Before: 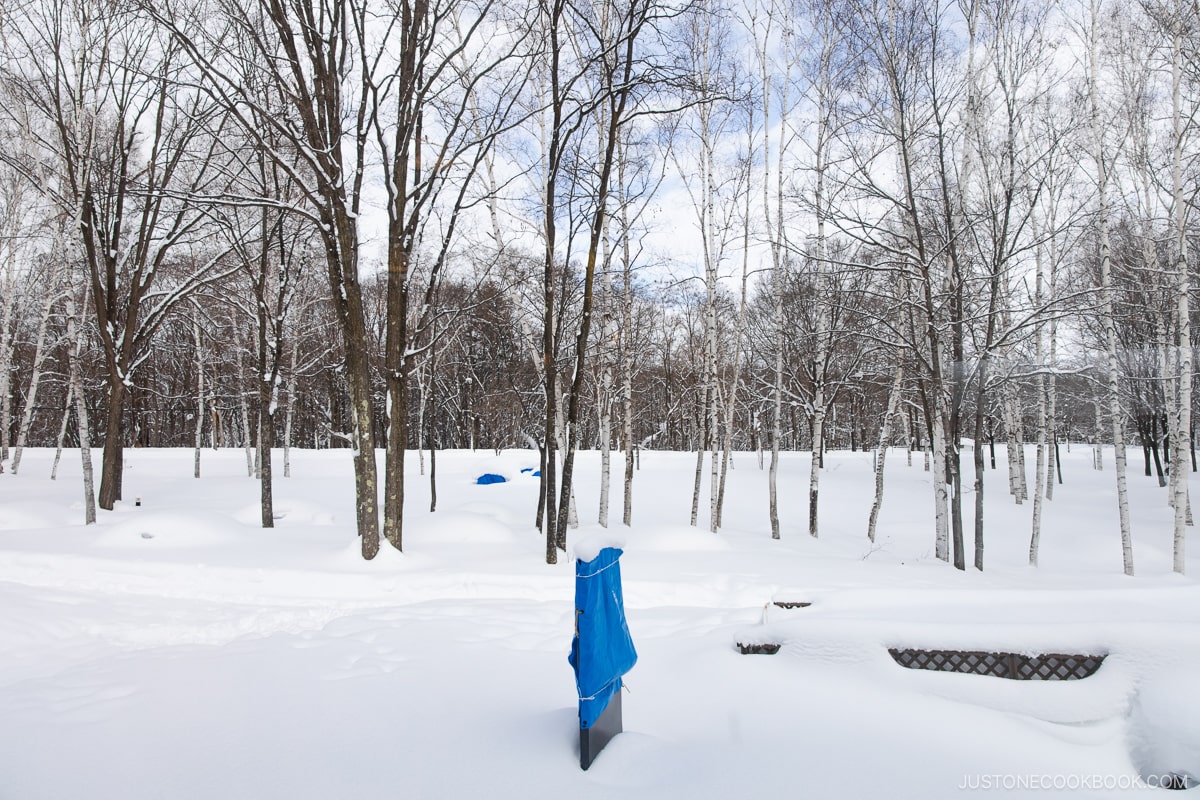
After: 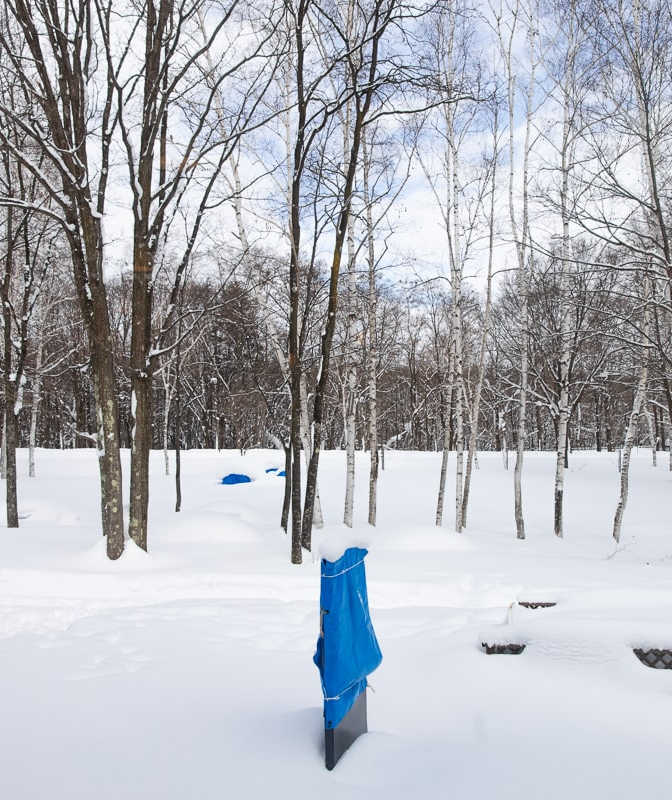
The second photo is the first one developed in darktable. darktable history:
crop: left 21.292%, right 22.668%
